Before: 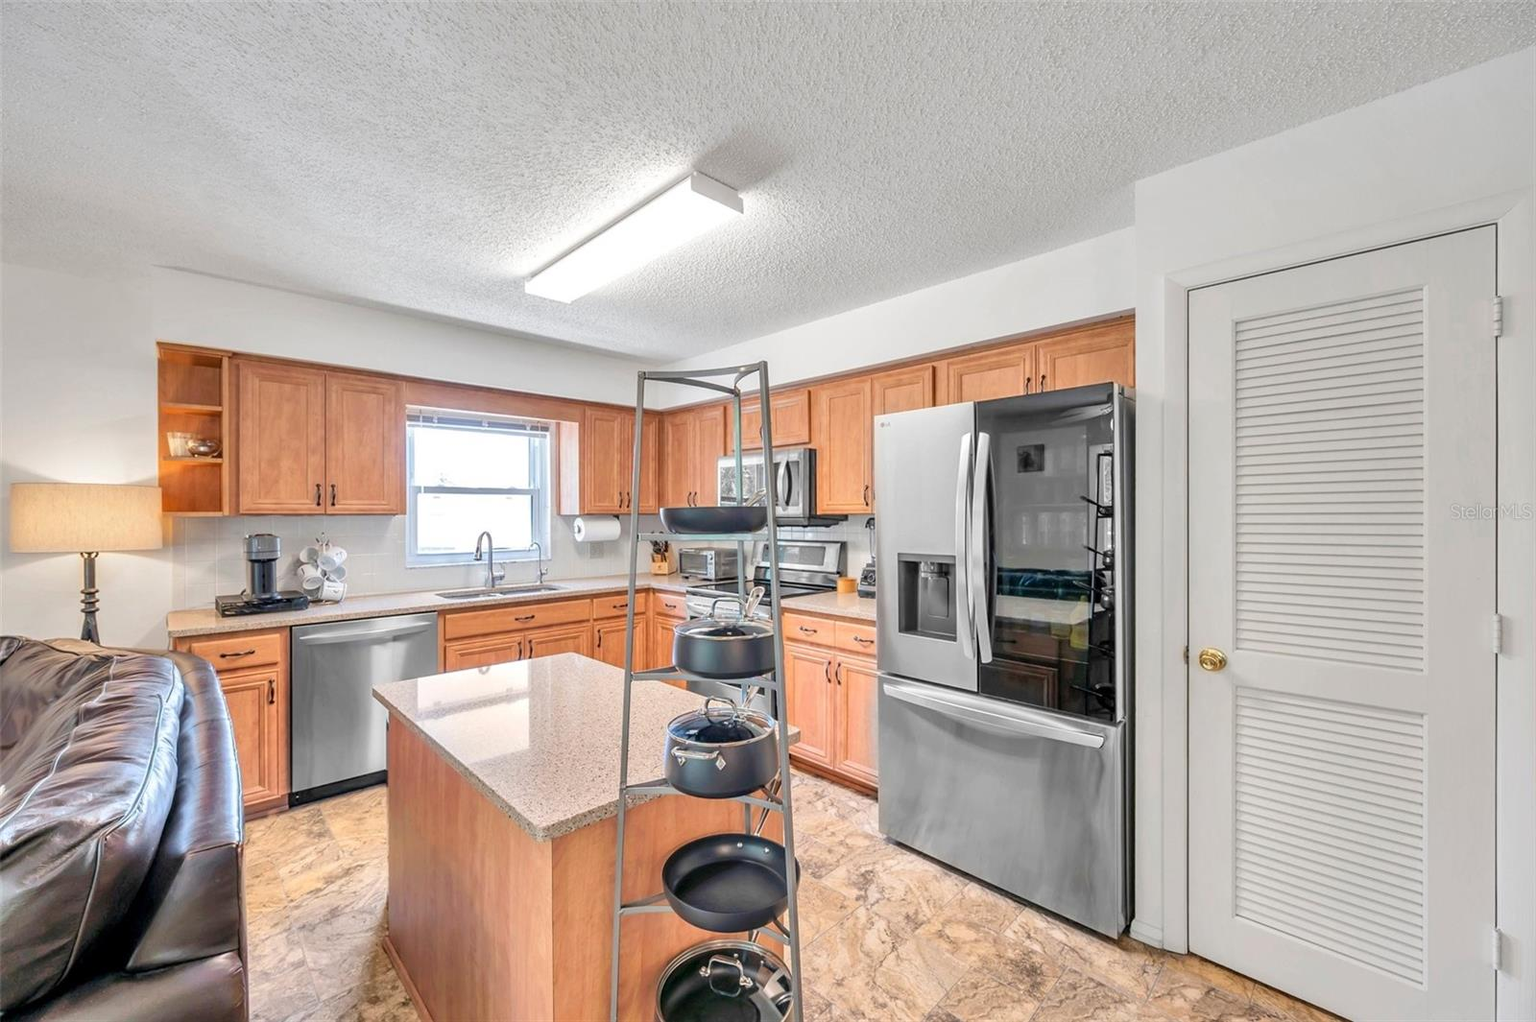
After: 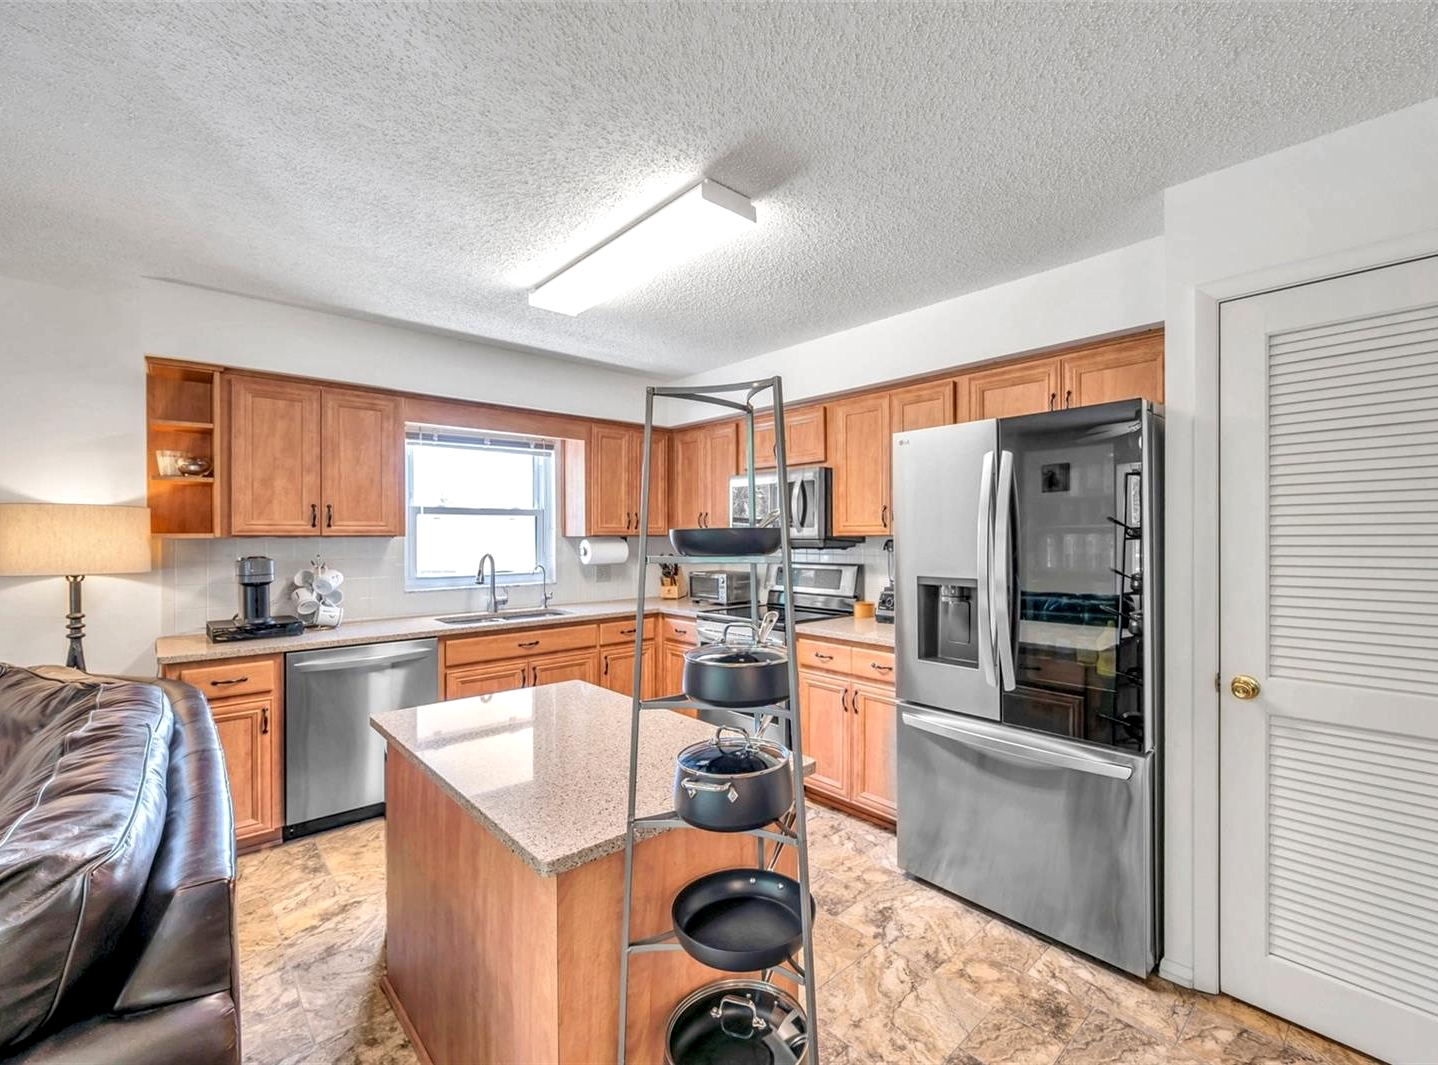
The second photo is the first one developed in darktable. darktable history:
crop and rotate: left 1.132%, right 8.985%
exposure: black level correction 0, exposure 0 EV, compensate exposure bias true, compensate highlight preservation false
levels: mode automatic
local contrast: detail 130%
